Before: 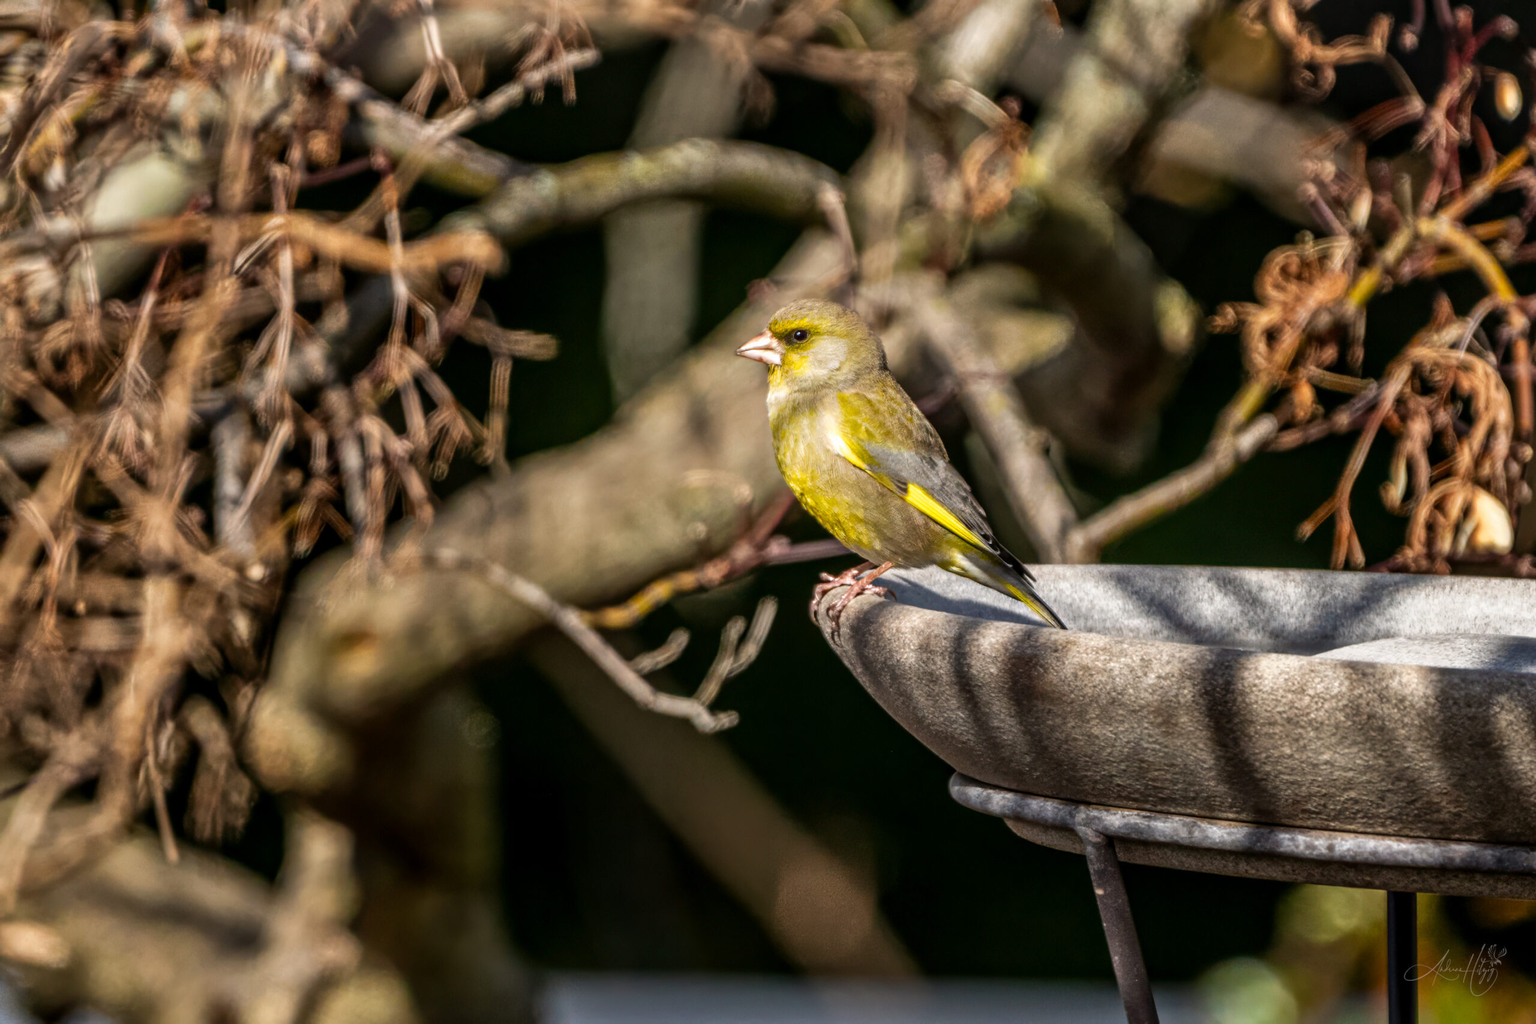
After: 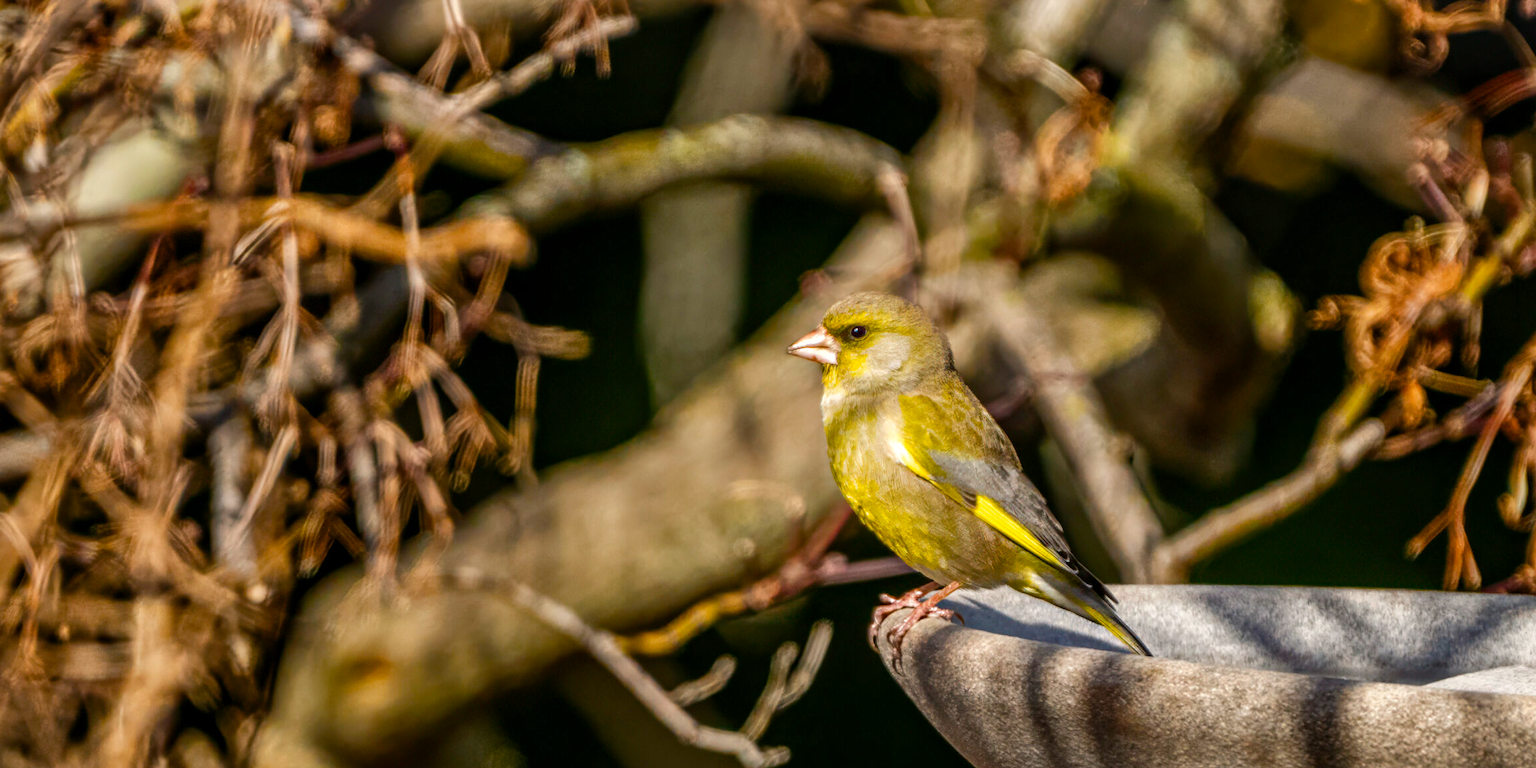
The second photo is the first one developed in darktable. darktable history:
crop: left 1.509%, top 3.452%, right 7.696%, bottom 28.452%
white balance: red 1.009, blue 0.985
shadows and highlights: shadows 10, white point adjustment 1, highlights -40
color balance rgb: perceptual saturation grading › global saturation 35%, perceptual saturation grading › highlights -25%, perceptual saturation grading › shadows 25%, global vibrance 10%
exposure: compensate highlight preservation false
